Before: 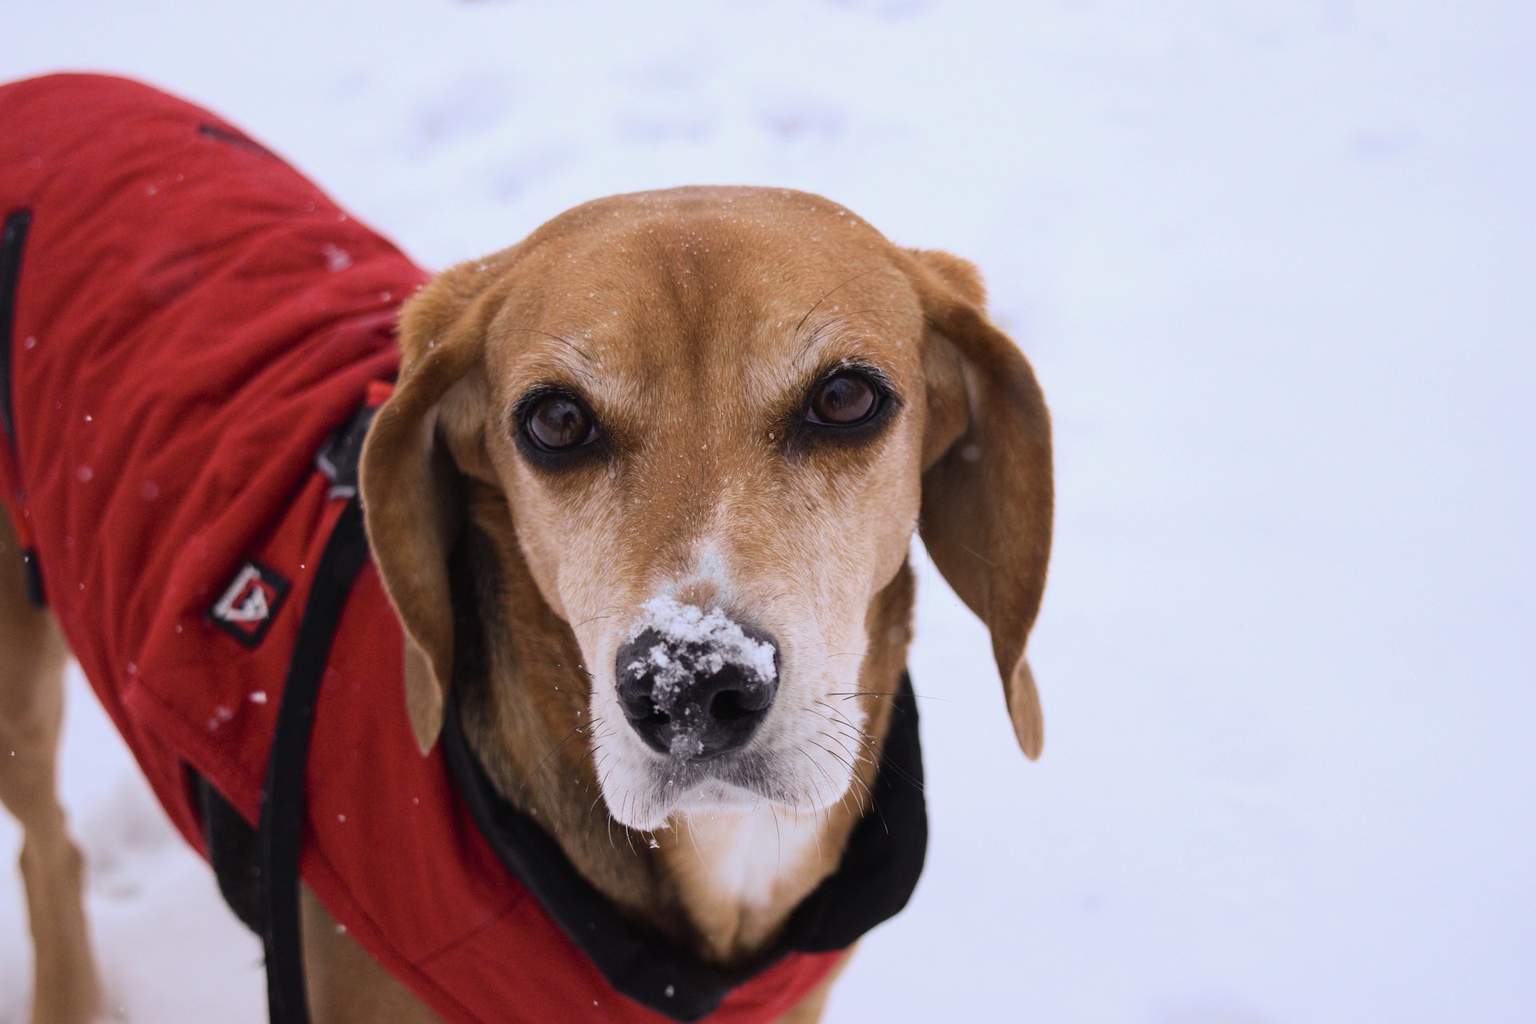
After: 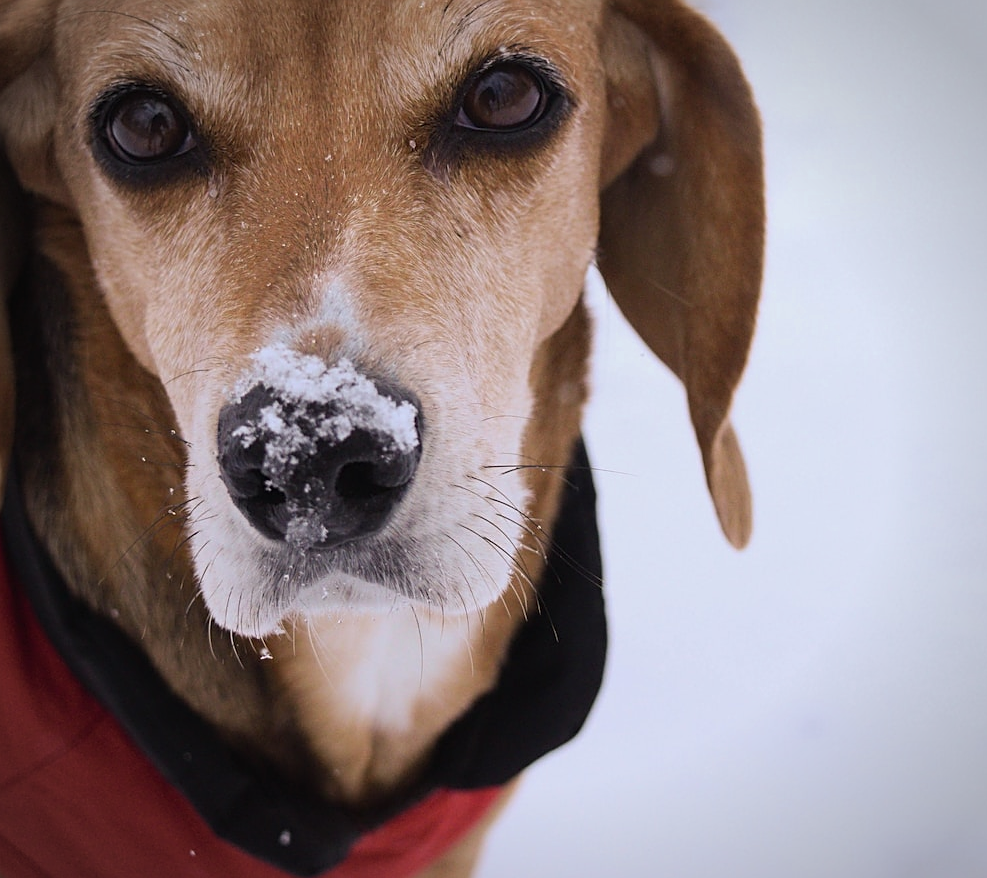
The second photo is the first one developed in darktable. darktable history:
exposure: exposure -0.048 EV, compensate exposure bias true, compensate highlight preservation false
color zones: curves: ch0 [(0.25, 0.5) (0.636, 0.25) (0.75, 0.5)], mix -131.39%
crop and rotate: left 28.784%, top 31.392%, right 19.808%
sharpen: on, module defaults
vignetting: brightness -0.419, saturation -0.307, automatic ratio true, unbound false
local contrast: mode bilateral grid, contrast 100, coarseness 99, detail 93%, midtone range 0.2
